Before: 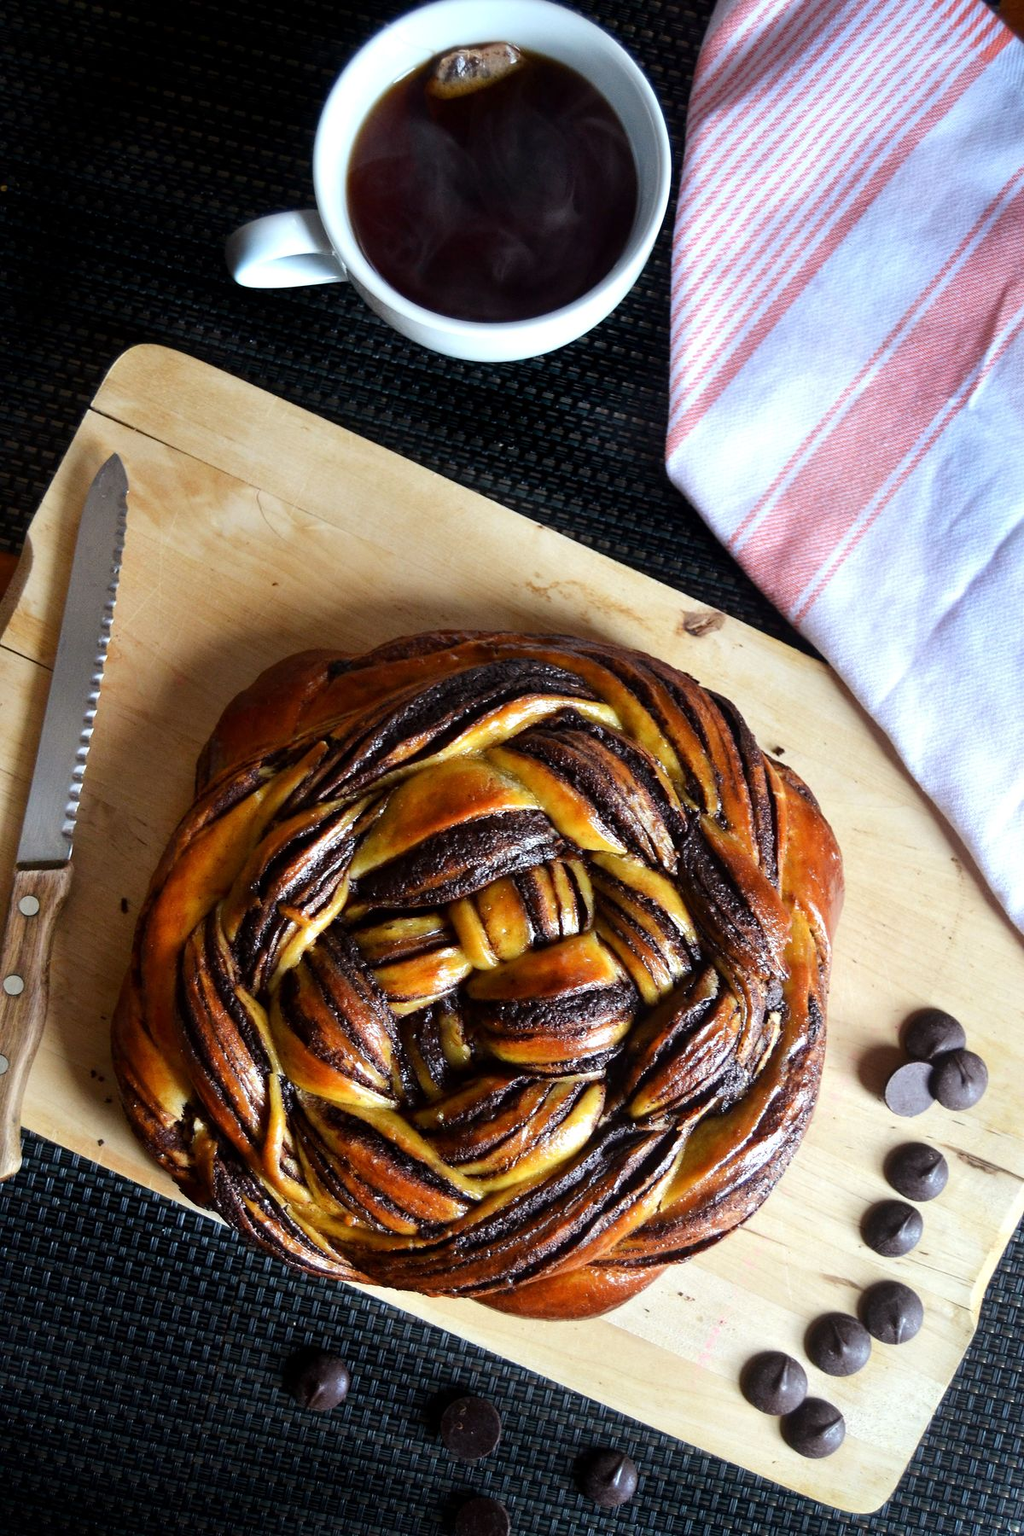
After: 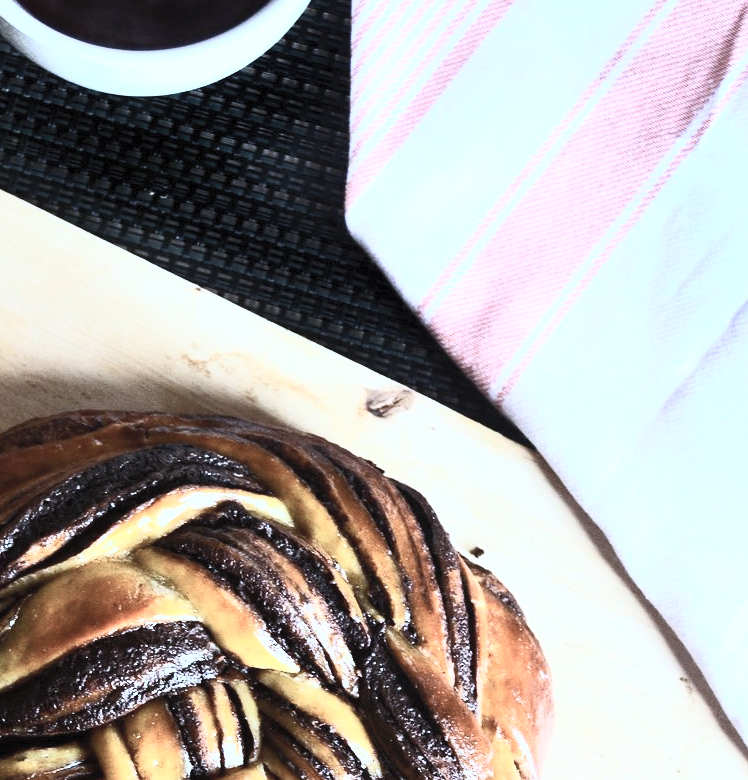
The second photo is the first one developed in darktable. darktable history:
crop: left 36.275%, top 18.247%, right 0.679%, bottom 38.392%
contrast brightness saturation: contrast 0.568, brightness 0.569, saturation -0.335
color calibration: illuminant as shot in camera, x 0.378, y 0.381, temperature 4094.97 K
